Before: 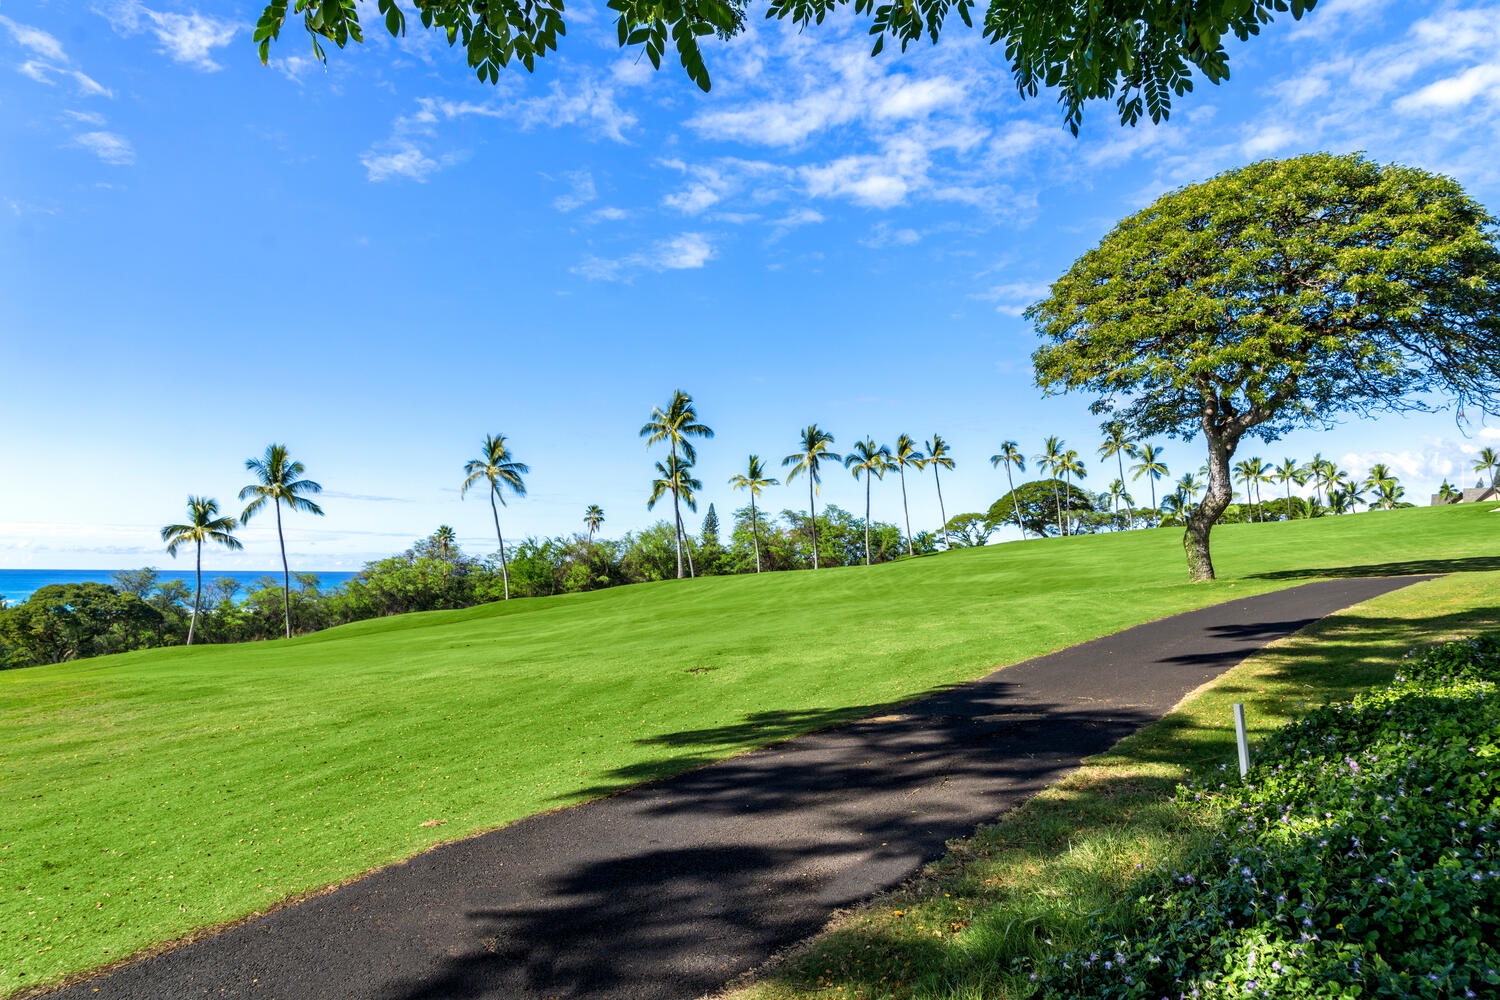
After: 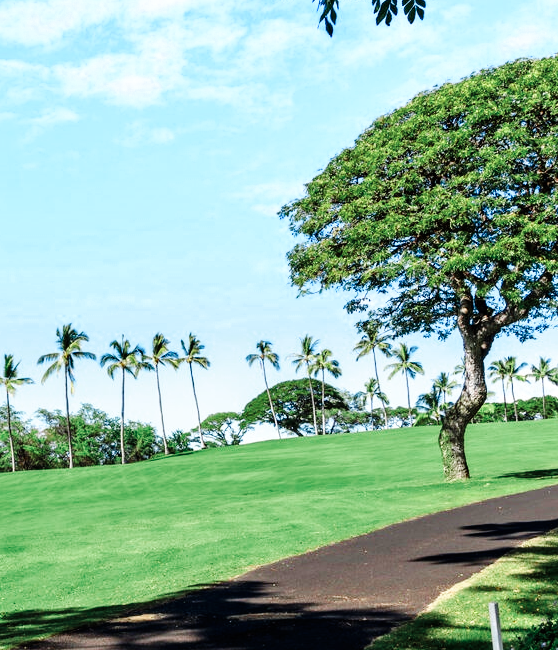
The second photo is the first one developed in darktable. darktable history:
color zones: curves: ch0 [(0, 0.466) (0.128, 0.466) (0.25, 0.5) (0.375, 0.456) (0.5, 0.5) (0.625, 0.5) (0.737, 0.652) (0.875, 0.5)]; ch1 [(0, 0.603) (0.125, 0.618) (0.261, 0.348) (0.372, 0.353) (0.497, 0.363) (0.611, 0.45) (0.731, 0.427) (0.875, 0.518) (0.998, 0.652)]; ch2 [(0, 0.559) (0.125, 0.451) (0.253, 0.564) (0.37, 0.578) (0.5, 0.466) (0.625, 0.471) (0.731, 0.471) (0.88, 0.485)]
tone equalizer: on, module defaults
tone curve: curves: ch0 [(0, 0) (0.003, 0.004) (0.011, 0.006) (0.025, 0.011) (0.044, 0.017) (0.069, 0.029) (0.1, 0.047) (0.136, 0.07) (0.177, 0.121) (0.224, 0.182) (0.277, 0.257) (0.335, 0.342) (0.399, 0.432) (0.468, 0.526) (0.543, 0.621) (0.623, 0.711) (0.709, 0.792) (0.801, 0.87) (0.898, 0.951) (1, 1)], preserve colors none
crop and rotate: left 49.669%, top 10.111%, right 13.119%, bottom 24.812%
